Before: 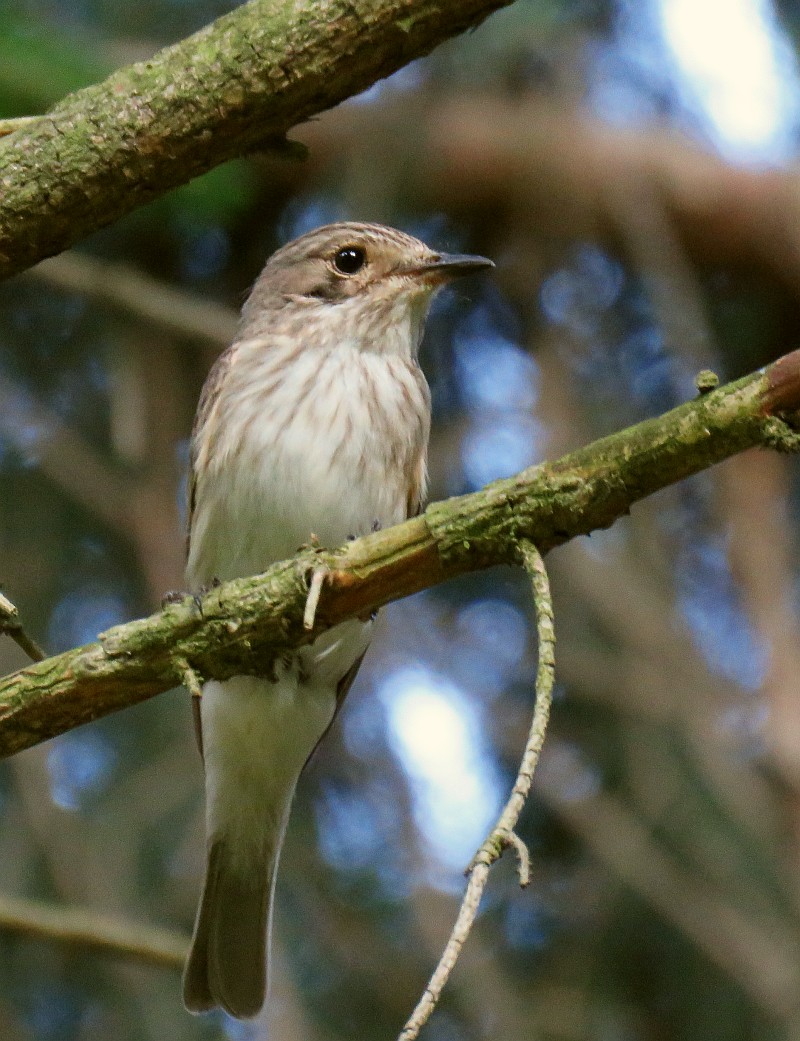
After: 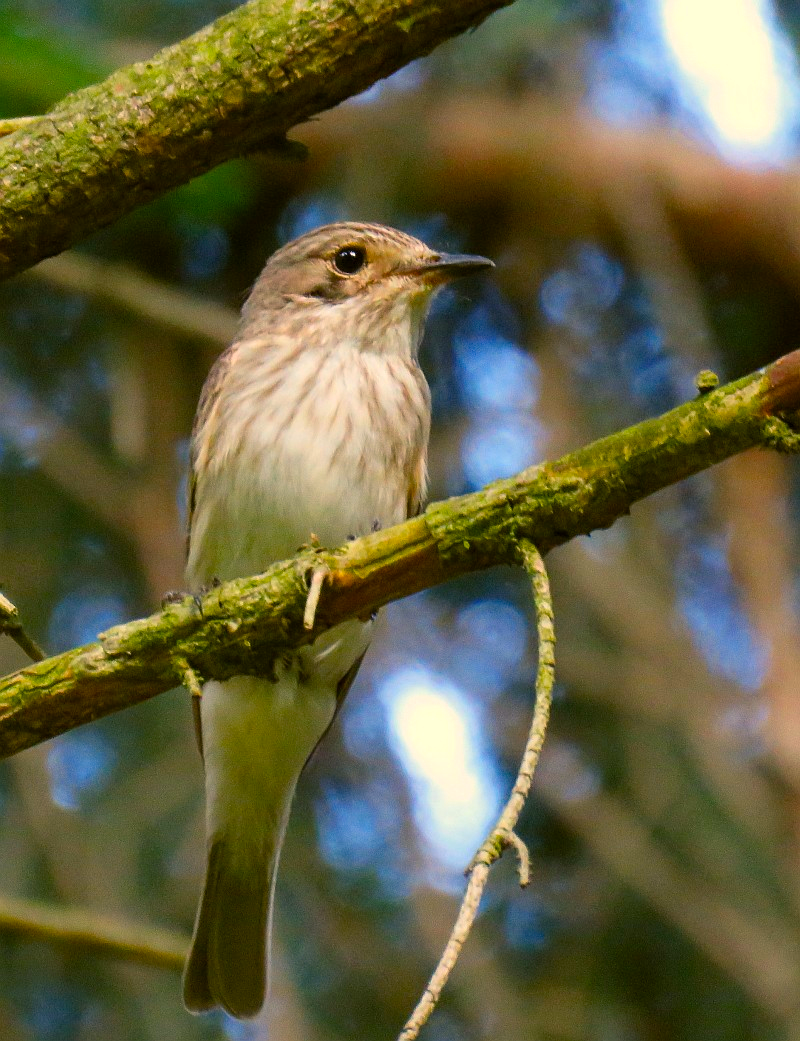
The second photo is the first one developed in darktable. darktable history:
color balance rgb: highlights gain › chroma 3.074%, highlights gain › hue 60.24°, linear chroma grading › global chroma 15.385%, perceptual saturation grading › global saturation 25.198%, global vibrance 15.38%
levels: levels [0, 0.48, 0.961]
